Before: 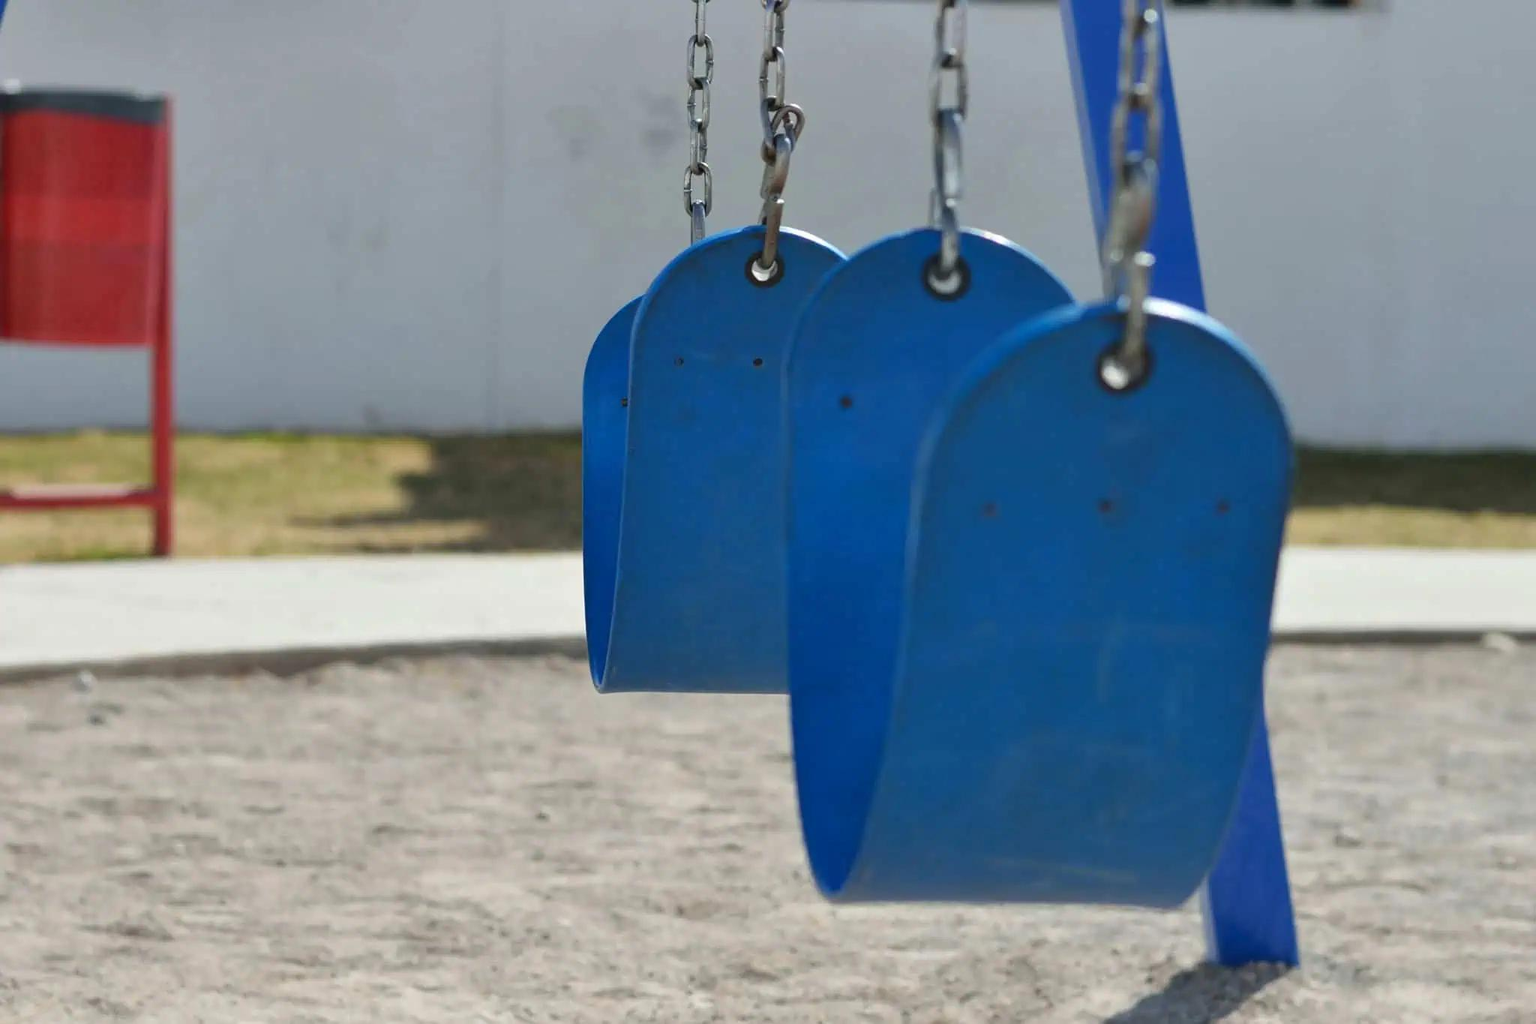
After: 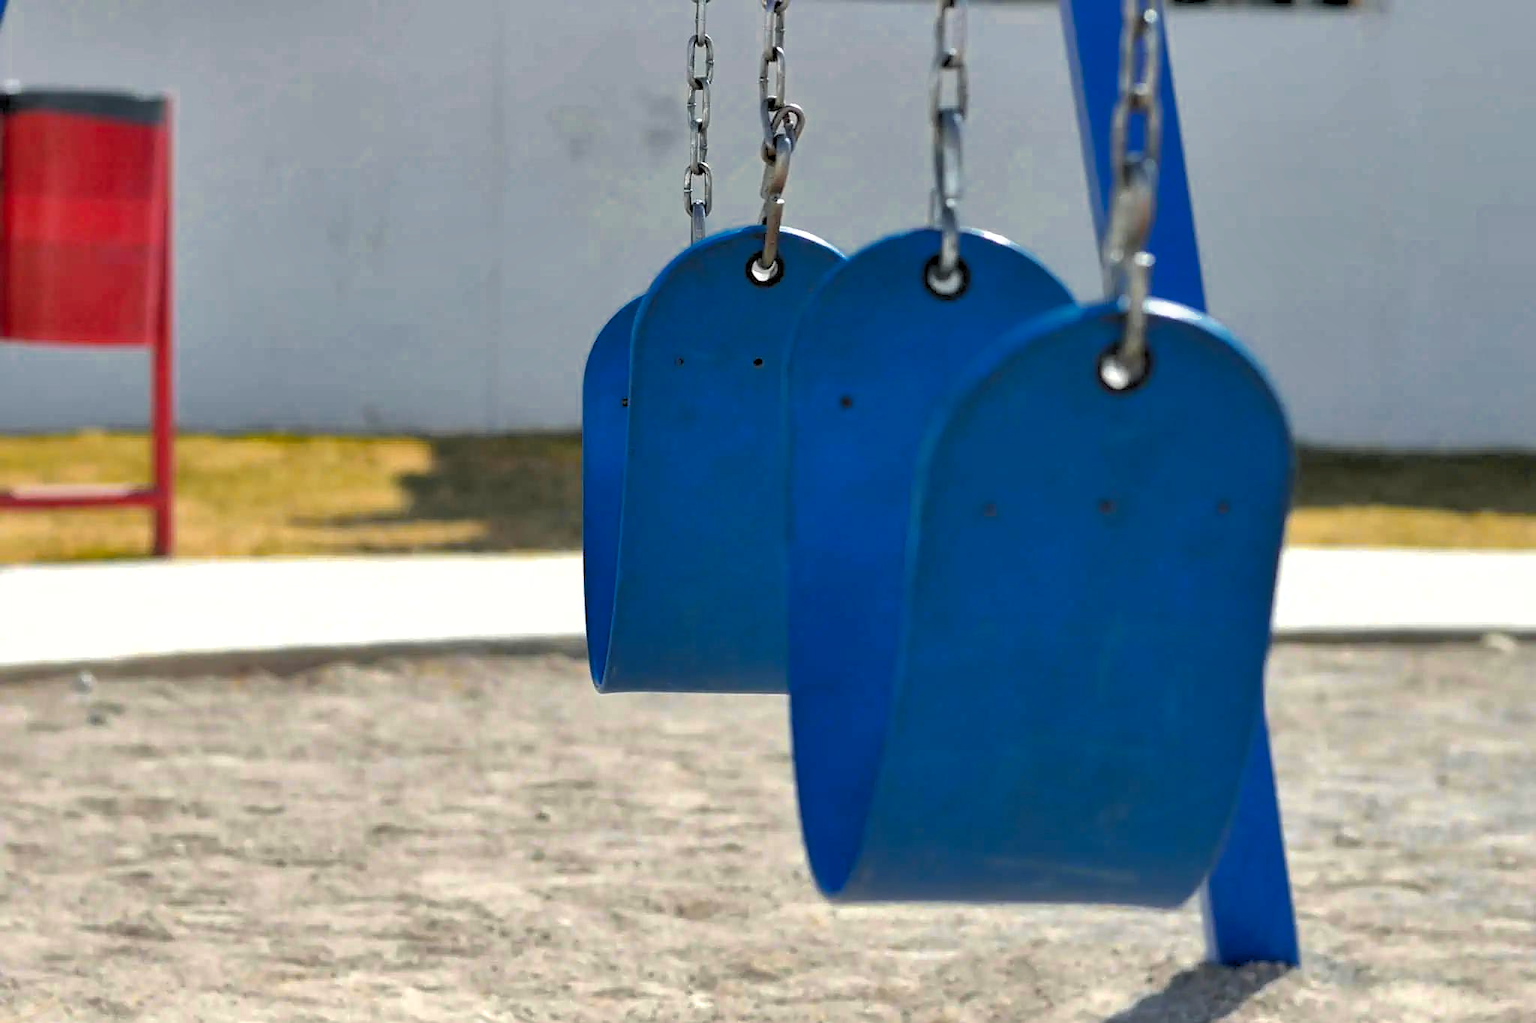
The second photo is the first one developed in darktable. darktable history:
color zones: curves: ch0 [(0, 0.499) (0.143, 0.5) (0.286, 0.5) (0.429, 0.476) (0.571, 0.284) (0.714, 0.243) (0.857, 0.449) (1, 0.499)]; ch1 [(0, 0.532) (0.143, 0.645) (0.286, 0.696) (0.429, 0.211) (0.571, 0.504) (0.714, 0.493) (0.857, 0.495) (1, 0.532)]; ch2 [(0, 0.5) (0.143, 0.5) (0.286, 0.427) (0.429, 0.324) (0.571, 0.5) (0.714, 0.5) (0.857, 0.5) (1, 0.5)]
rgb levels: levels [[0.013, 0.434, 0.89], [0, 0.5, 1], [0, 0.5, 1]]
shadows and highlights: on, module defaults
sharpen: radius 1.458, amount 0.398, threshold 1.271
tone equalizer: -8 EV -0.417 EV, -7 EV -0.389 EV, -6 EV -0.333 EV, -5 EV -0.222 EV, -3 EV 0.222 EV, -2 EV 0.333 EV, -1 EV 0.389 EV, +0 EV 0.417 EV, edges refinement/feathering 500, mask exposure compensation -1.57 EV, preserve details no
